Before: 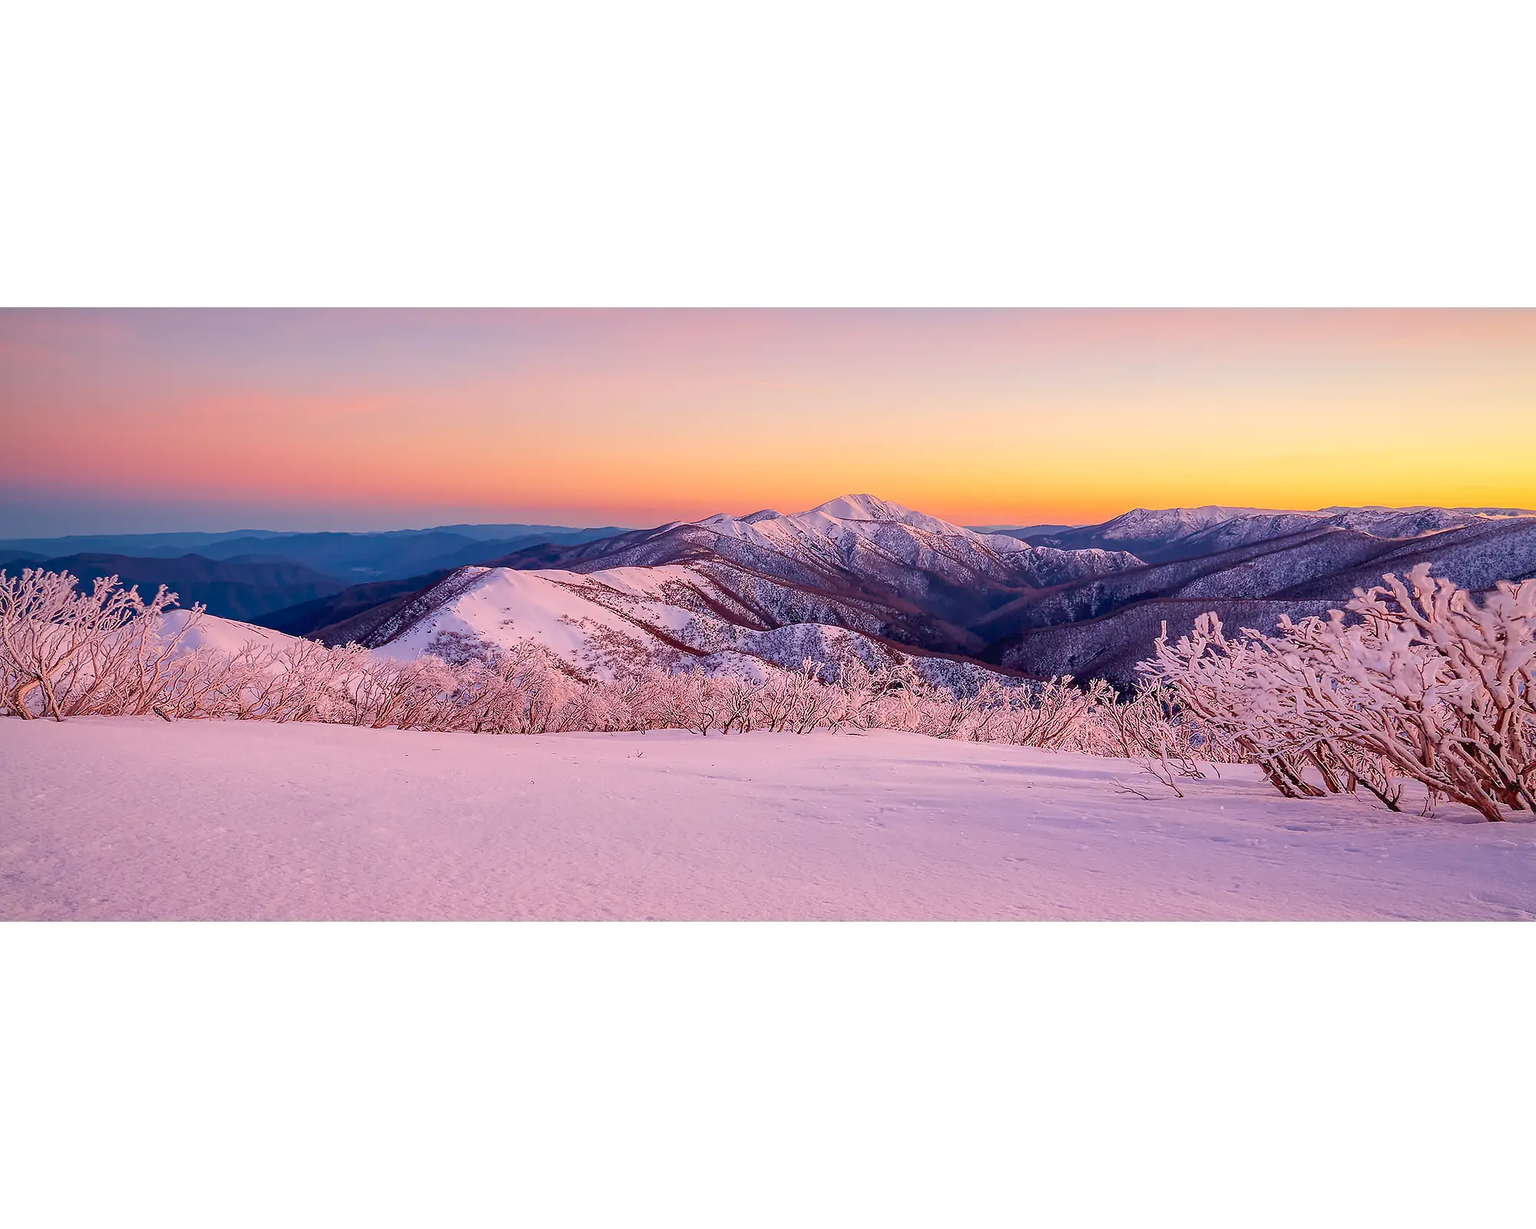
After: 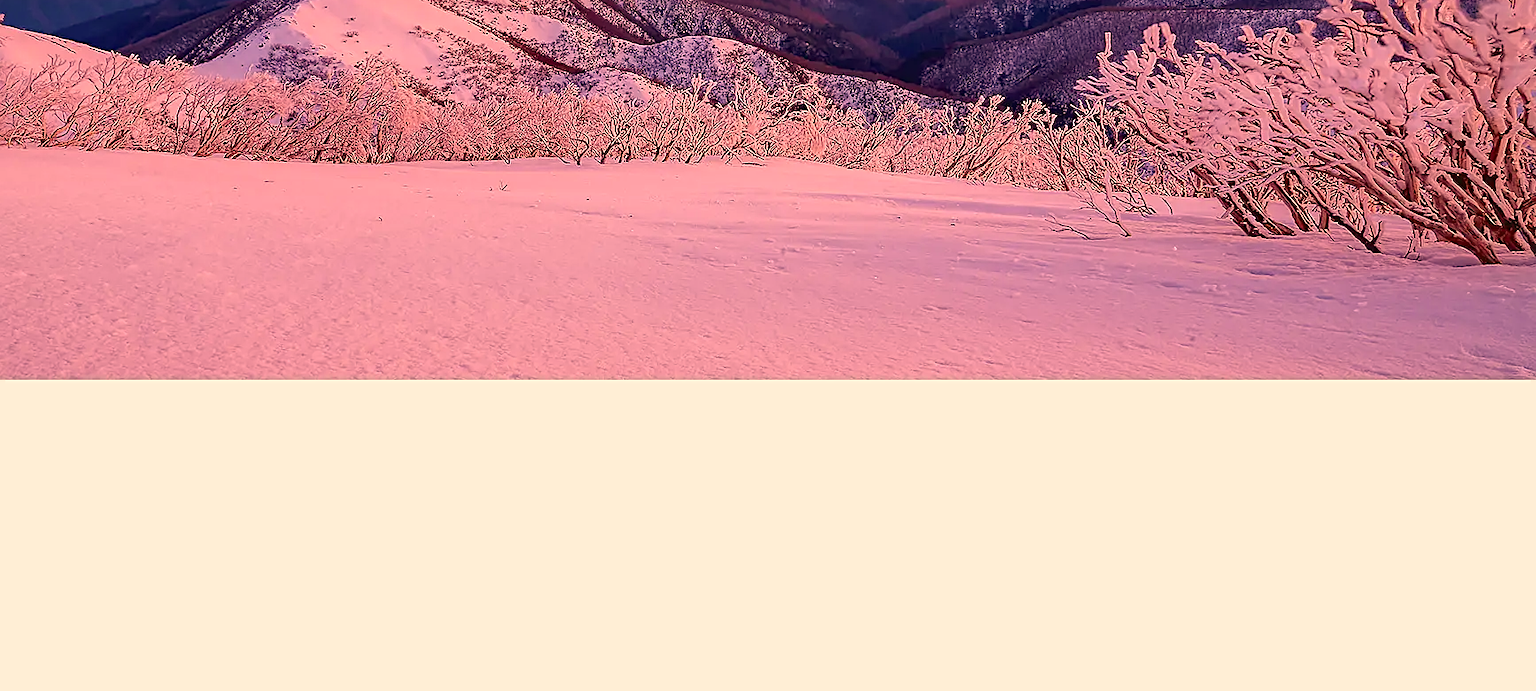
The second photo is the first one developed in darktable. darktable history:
sharpen: radius 2.169, amount 0.38, threshold 0.242
color correction: highlights a* 22.61, highlights b* 22.09
crop and rotate: left 13.237%, top 48.208%, bottom 2.948%
